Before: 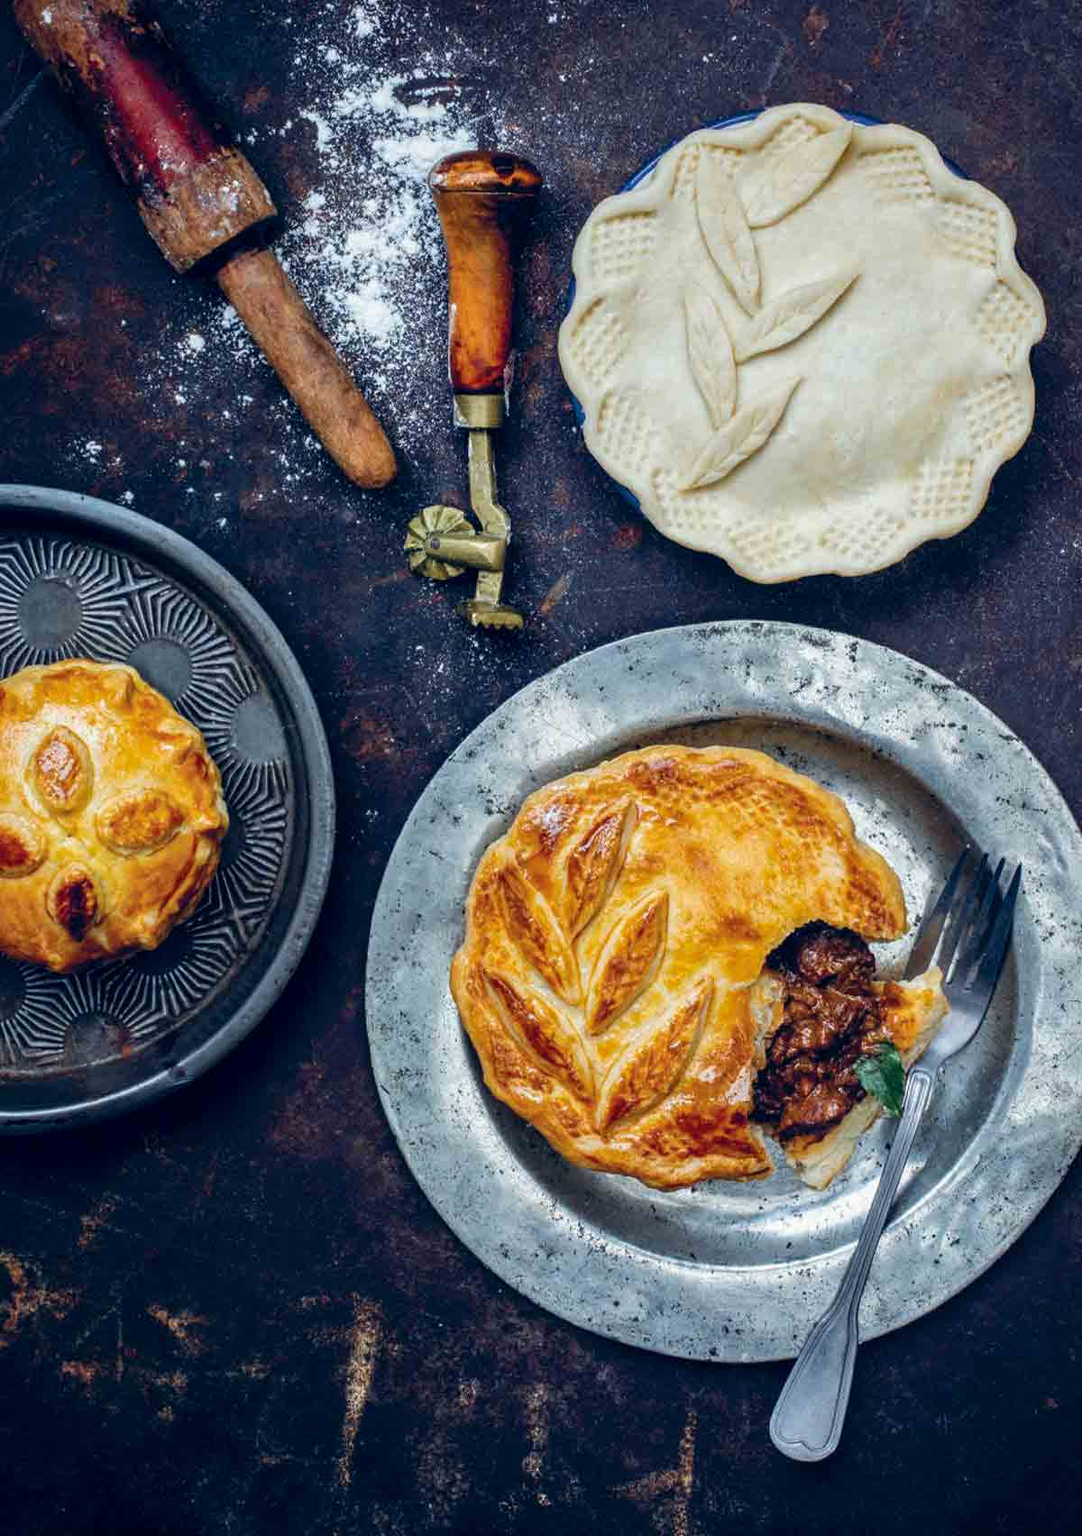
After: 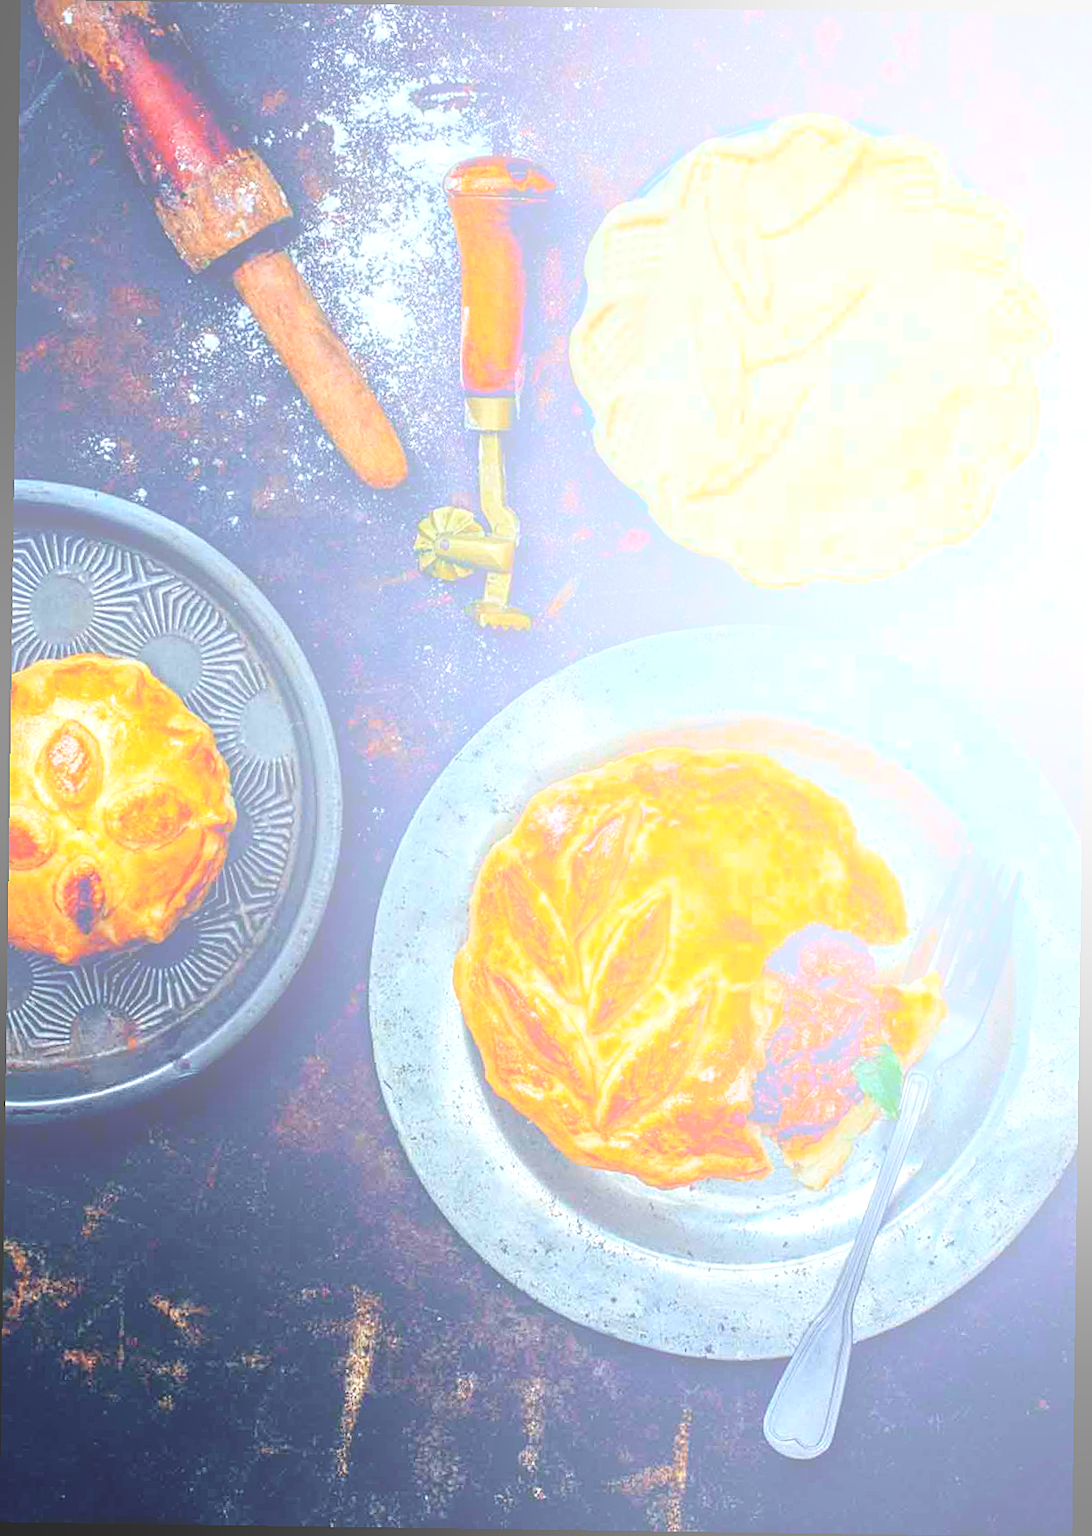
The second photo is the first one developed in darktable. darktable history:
sharpen: on, module defaults
bloom: size 70%, threshold 25%, strength 70%
rotate and perspective: rotation 0.8°, automatic cropping off
exposure: exposure 0.6 EV, compensate highlight preservation false
